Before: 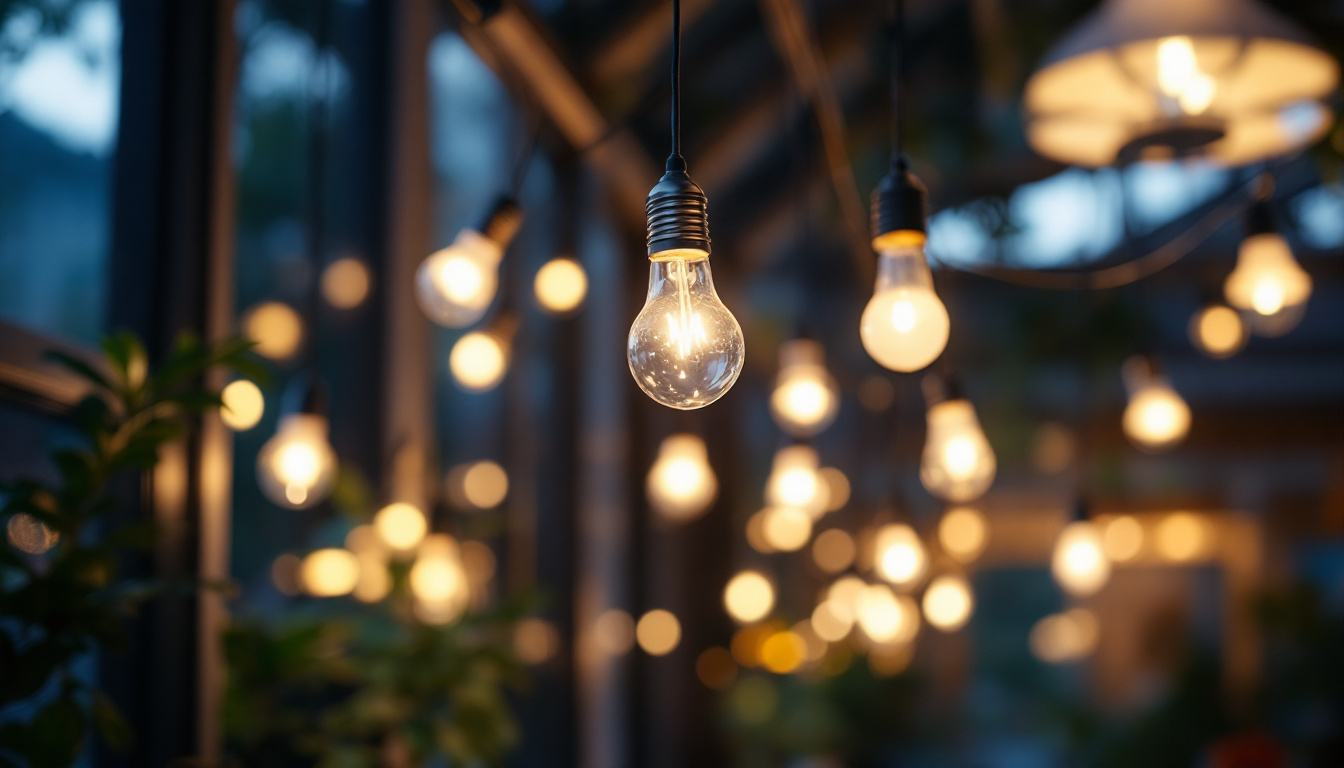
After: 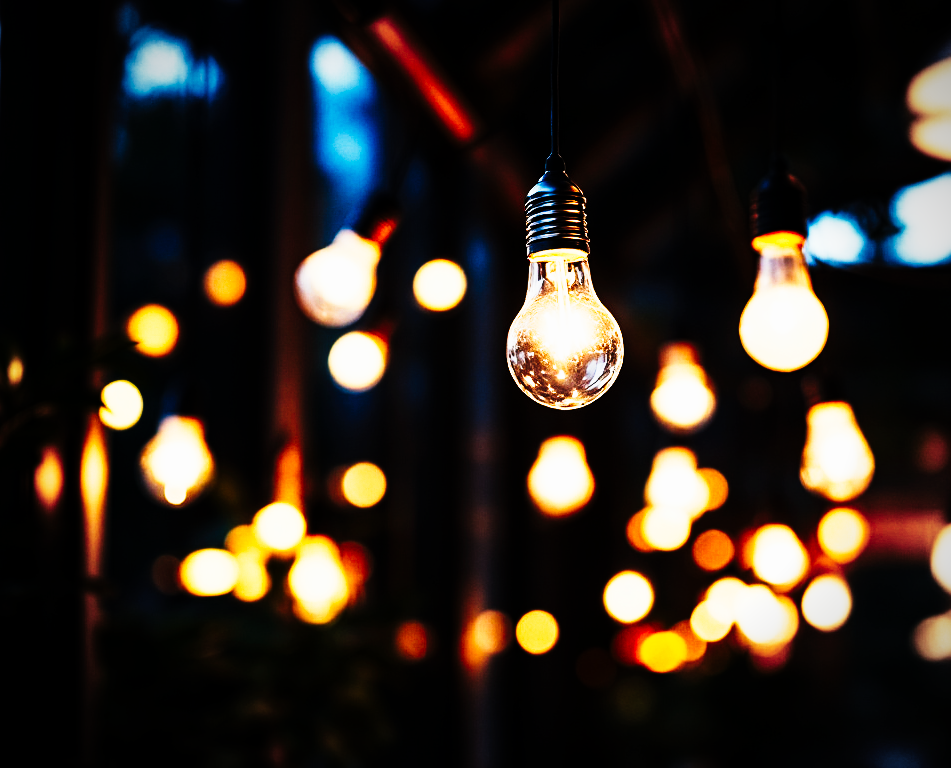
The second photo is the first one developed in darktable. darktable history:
crop and rotate: left 9.061%, right 20.142%
contrast equalizer: octaves 7, y [[0.502, 0.517, 0.543, 0.576, 0.611, 0.631], [0.5 ×6], [0.5 ×6], [0 ×6], [0 ×6]]
sigmoid: contrast 2, skew -0.2, preserve hue 0%, red attenuation 0.1, red rotation 0.035, green attenuation 0.1, green rotation -0.017, blue attenuation 0.15, blue rotation -0.052, base primaries Rec2020
vignetting: automatic ratio true
tone curve: curves: ch0 [(0, 0) (0.003, 0.001) (0.011, 0.005) (0.025, 0.009) (0.044, 0.014) (0.069, 0.018) (0.1, 0.025) (0.136, 0.029) (0.177, 0.042) (0.224, 0.064) (0.277, 0.107) (0.335, 0.182) (0.399, 0.3) (0.468, 0.462) (0.543, 0.639) (0.623, 0.802) (0.709, 0.916) (0.801, 0.963) (0.898, 0.988) (1, 1)], preserve colors none
